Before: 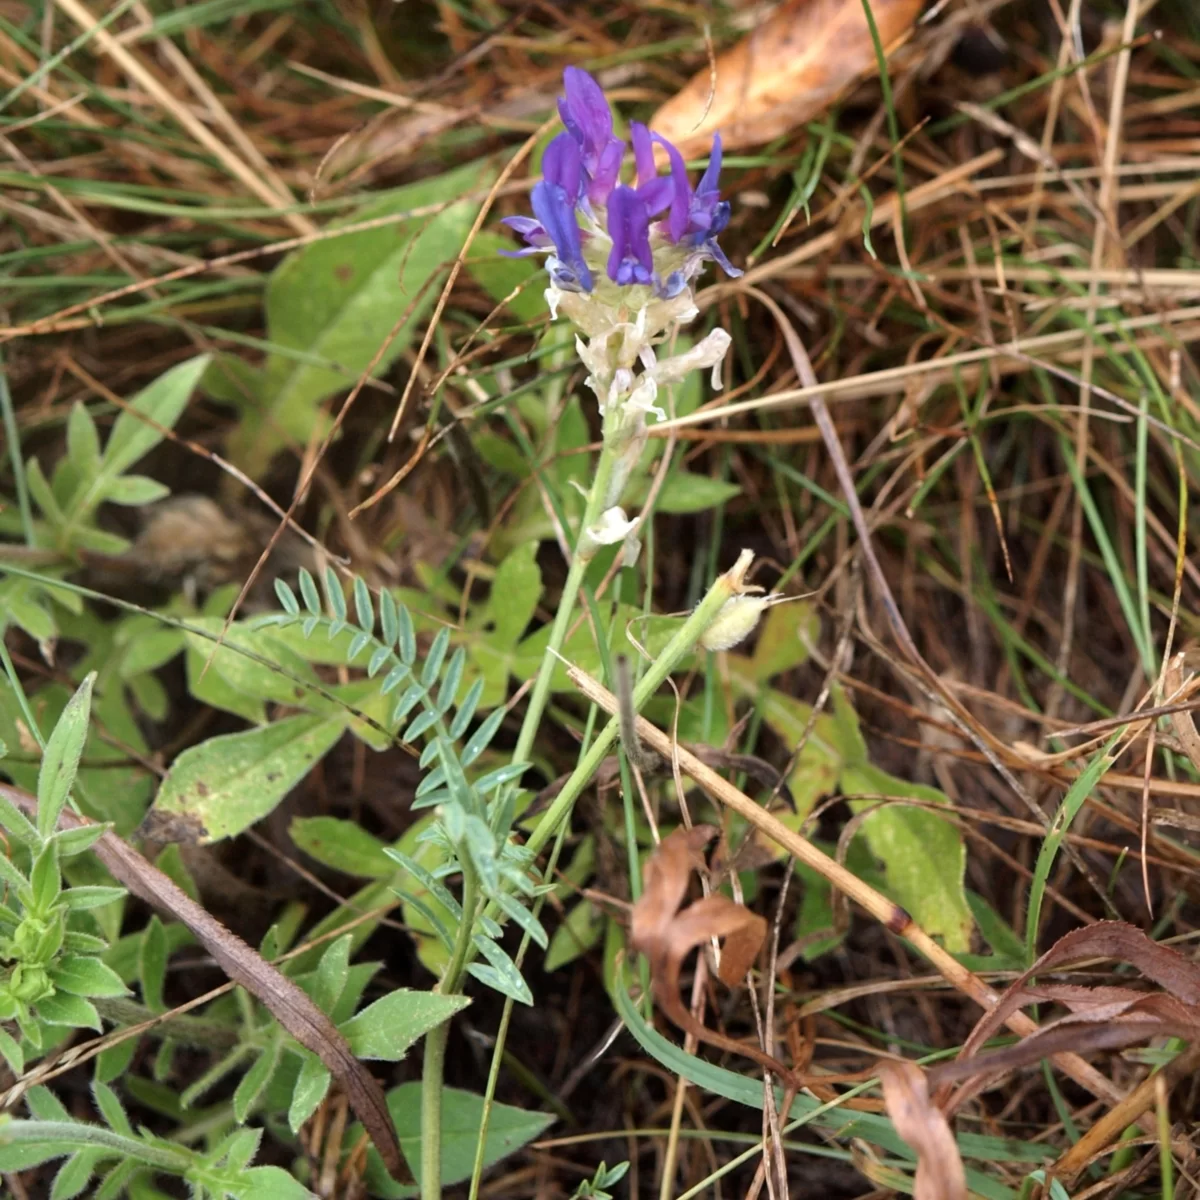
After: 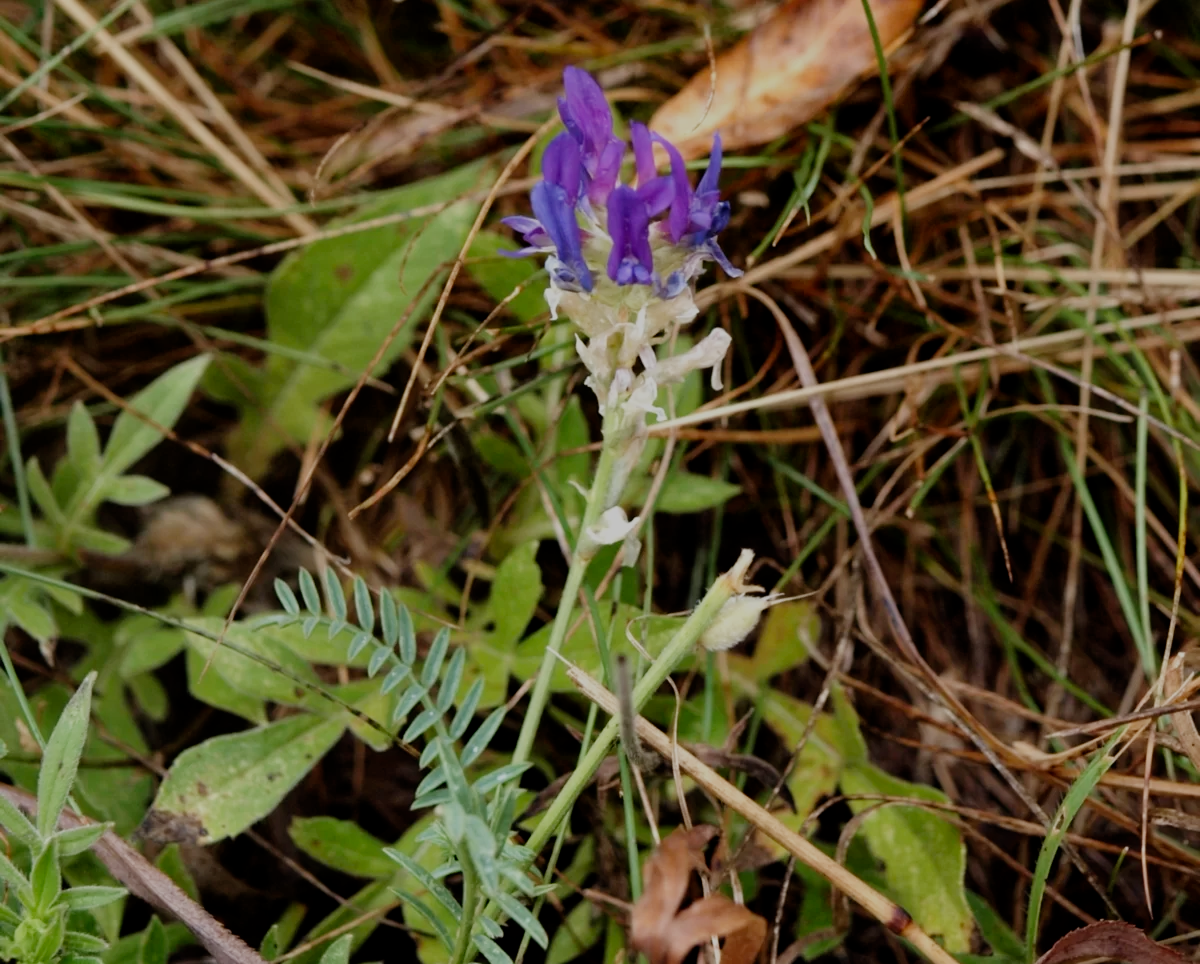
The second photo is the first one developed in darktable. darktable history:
crop: bottom 19.644%
filmic rgb: middle gray luminance 29%, black relative exposure -10.3 EV, white relative exposure 5.5 EV, threshold 6 EV, target black luminance 0%, hardness 3.95, latitude 2.04%, contrast 1.132, highlights saturation mix 5%, shadows ↔ highlights balance 15.11%, preserve chrominance no, color science v3 (2019), use custom middle-gray values true, iterations of high-quality reconstruction 0, enable highlight reconstruction true
